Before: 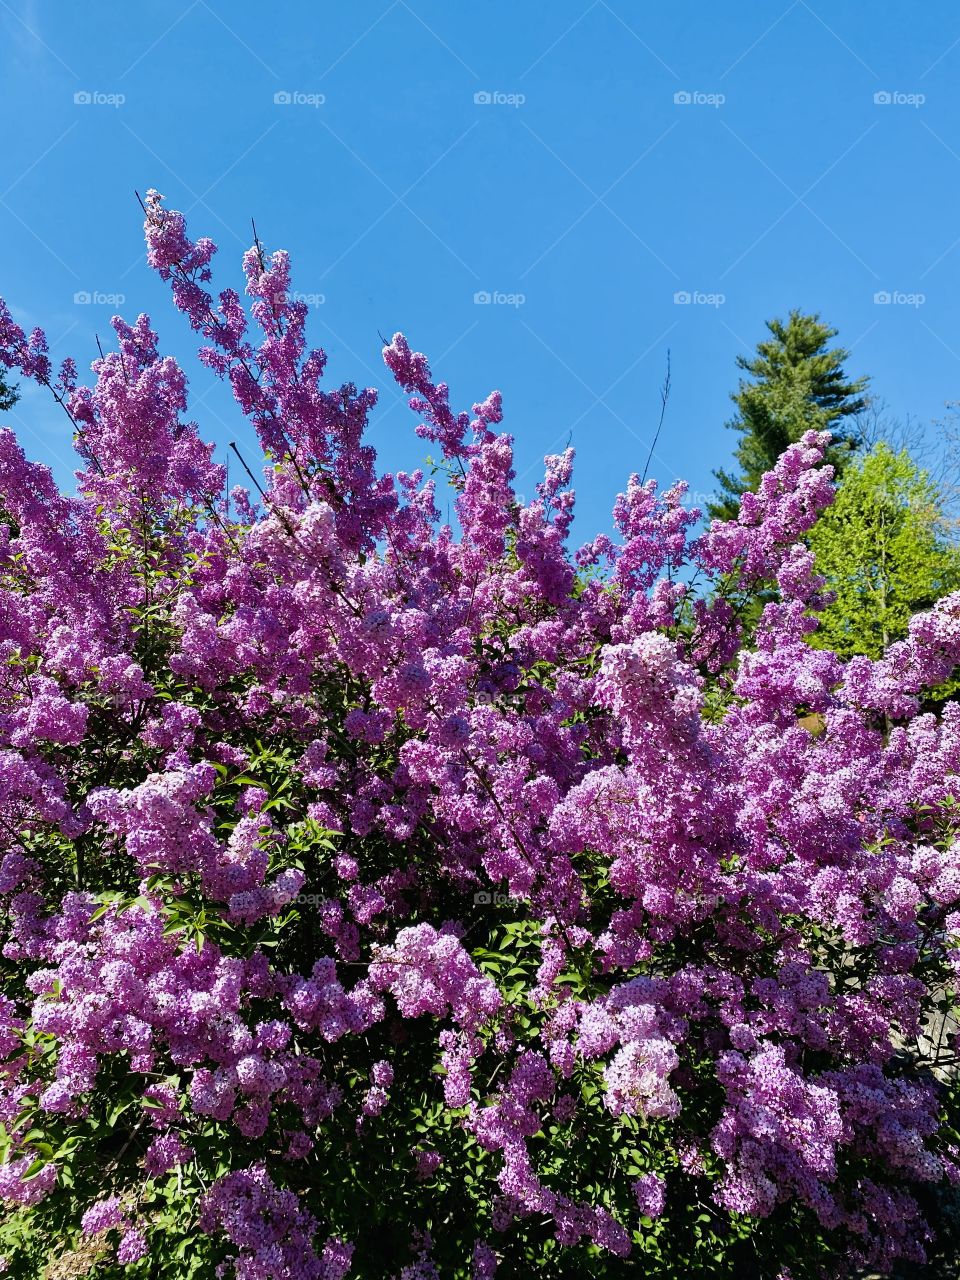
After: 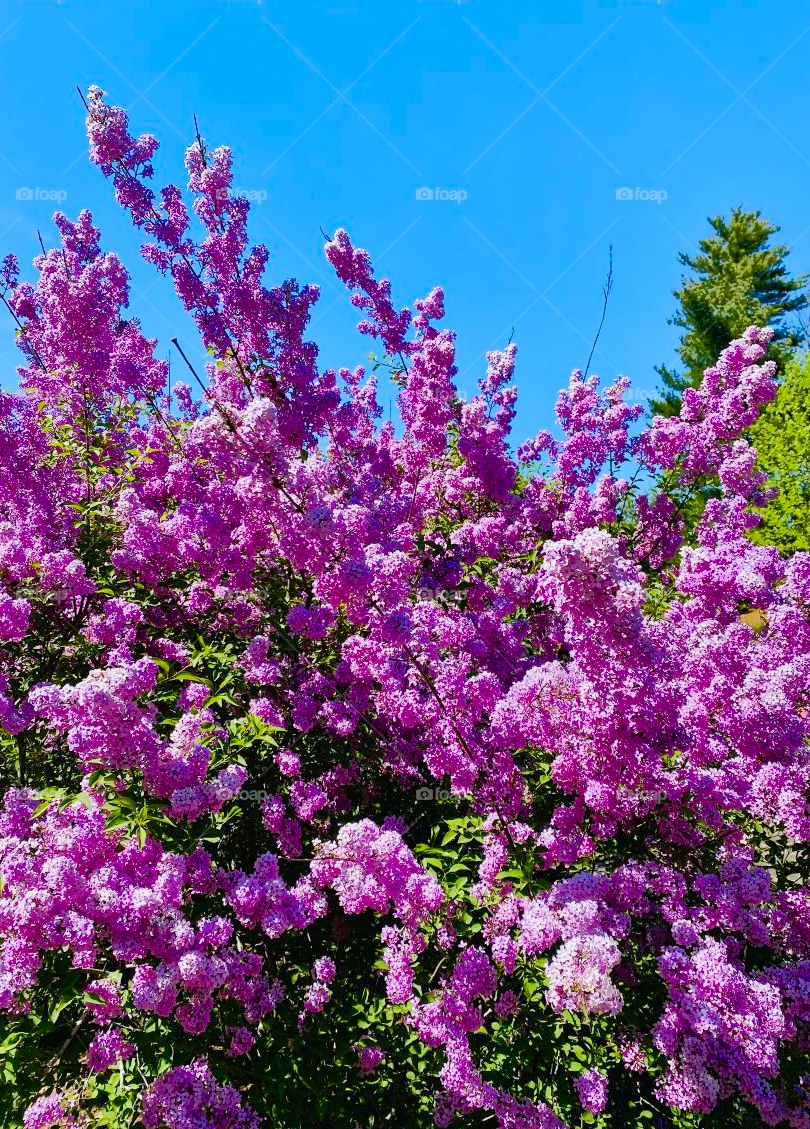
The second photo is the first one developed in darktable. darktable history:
color balance rgb: linear chroma grading › global chroma 14.906%, perceptual saturation grading › global saturation 20%, perceptual saturation grading › highlights -25.407%, perceptual saturation grading › shadows 24.998%
crop: left 6.06%, top 8.163%, right 9.538%, bottom 3.624%
tone curve: curves: ch0 [(0, 0) (0.003, 0.003) (0.011, 0.01) (0.025, 0.023) (0.044, 0.042) (0.069, 0.065) (0.1, 0.094) (0.136, 0.127) (0.177, 0.166) (0.224, 0.211) (0.277, 0.26) (0.335, 0.315) (0.399, 0.375) (0.468, 0.44) (0.543, 0.658) (0.623, 0.718) (0.709, 0.782) (0.801, 0.851) (0.898, 0.923) (1, 1)], color space Lab, independent channels, preserve colors none
shadows and highlights: on, module defaults
